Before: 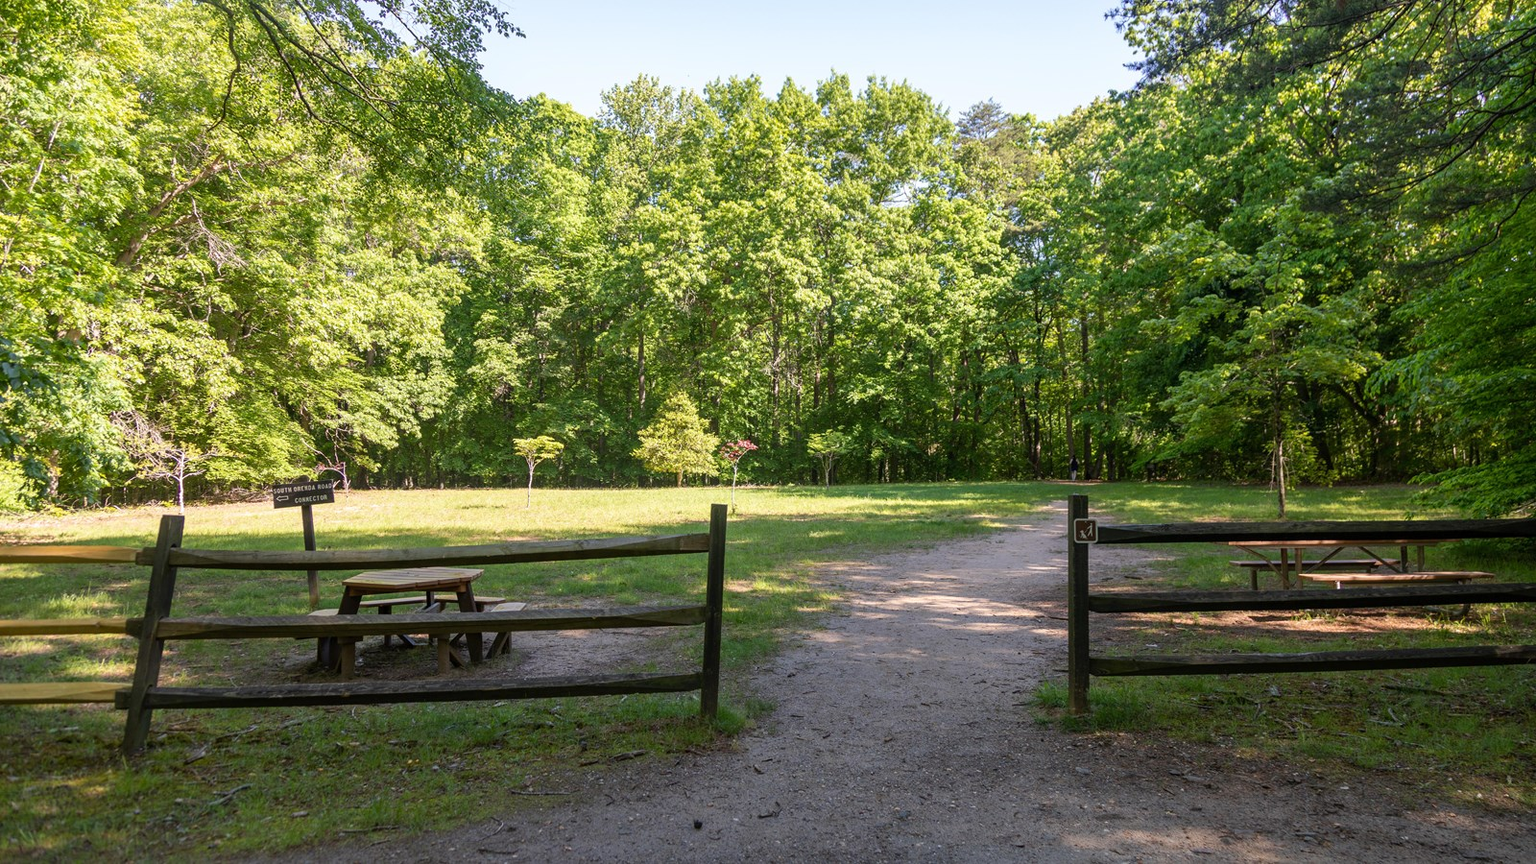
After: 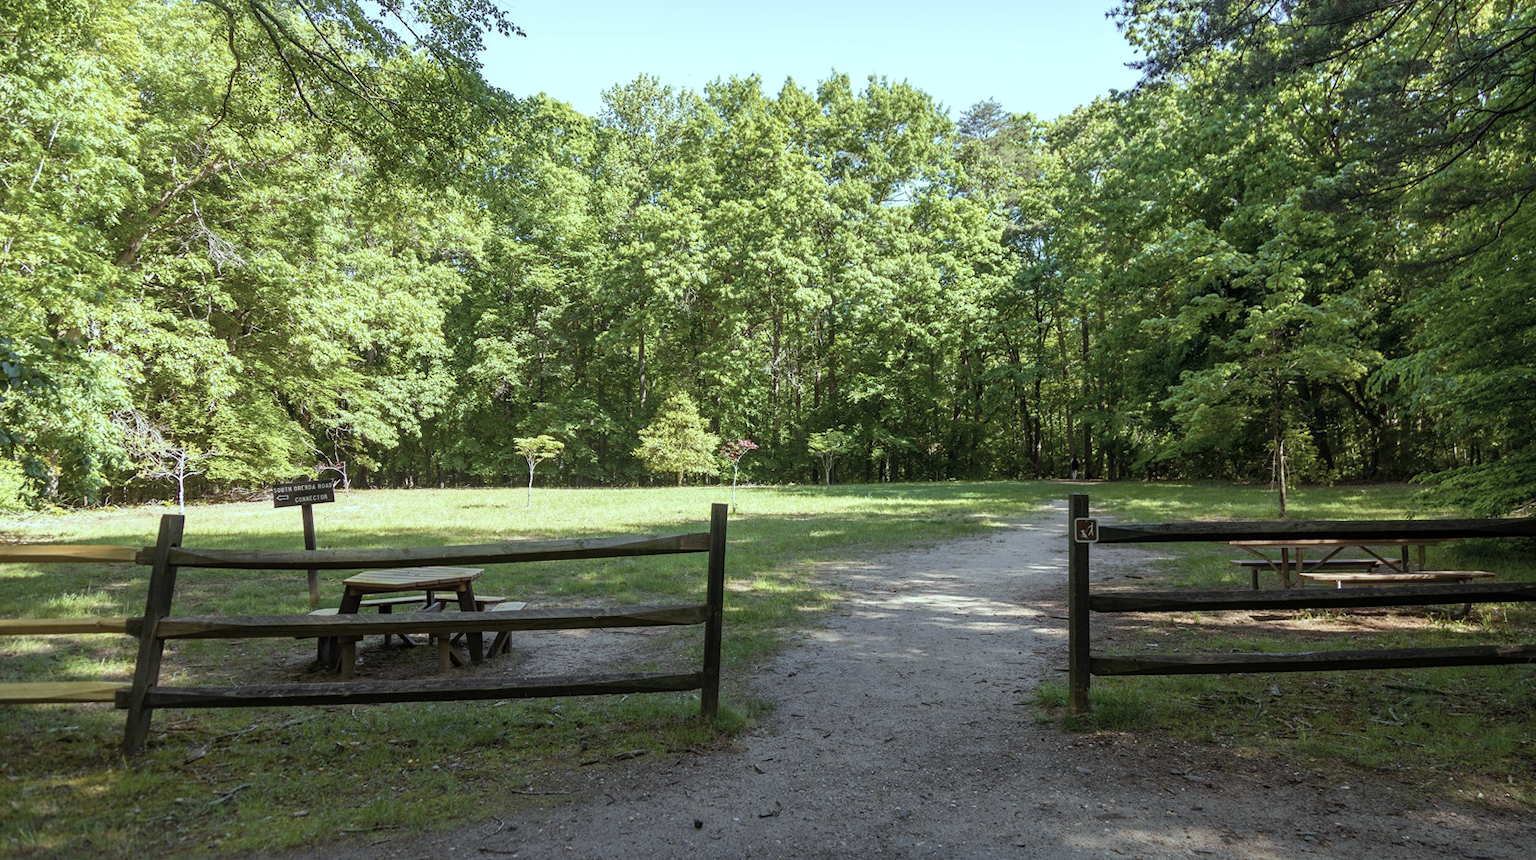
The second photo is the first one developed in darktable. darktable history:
crop: top 0.163%, bottom 0.182%
color correction: highlights b* -0.061, saturation 0.507
color balance rgb: highlights gain › chroma 4.099%, highlights gain › hue 201.19°, perceptual saturation grading › global saturation 31.287%, global vibrance 20%
